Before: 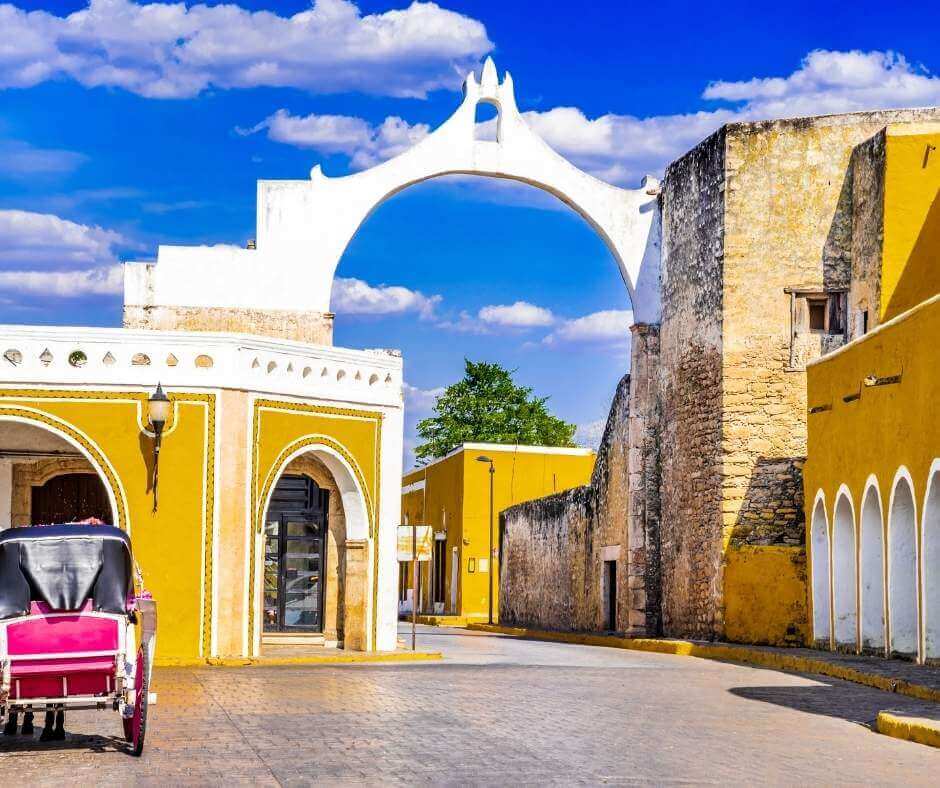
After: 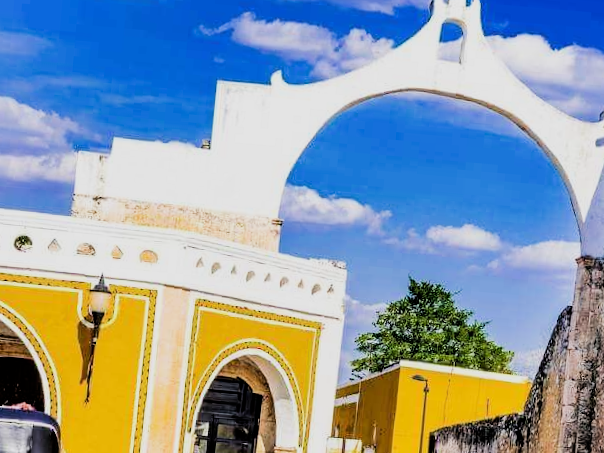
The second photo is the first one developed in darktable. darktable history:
filmic rgb: black relative exposure -5.02 EV, white relative exposure 3.99 EV, hardness 2.9, contrast 1.298, highlights saturation mix -28.6%
crop and rotate: angle -4.92°, left 2%, top 6.606%, right 27.355%, bottom 30.174%
